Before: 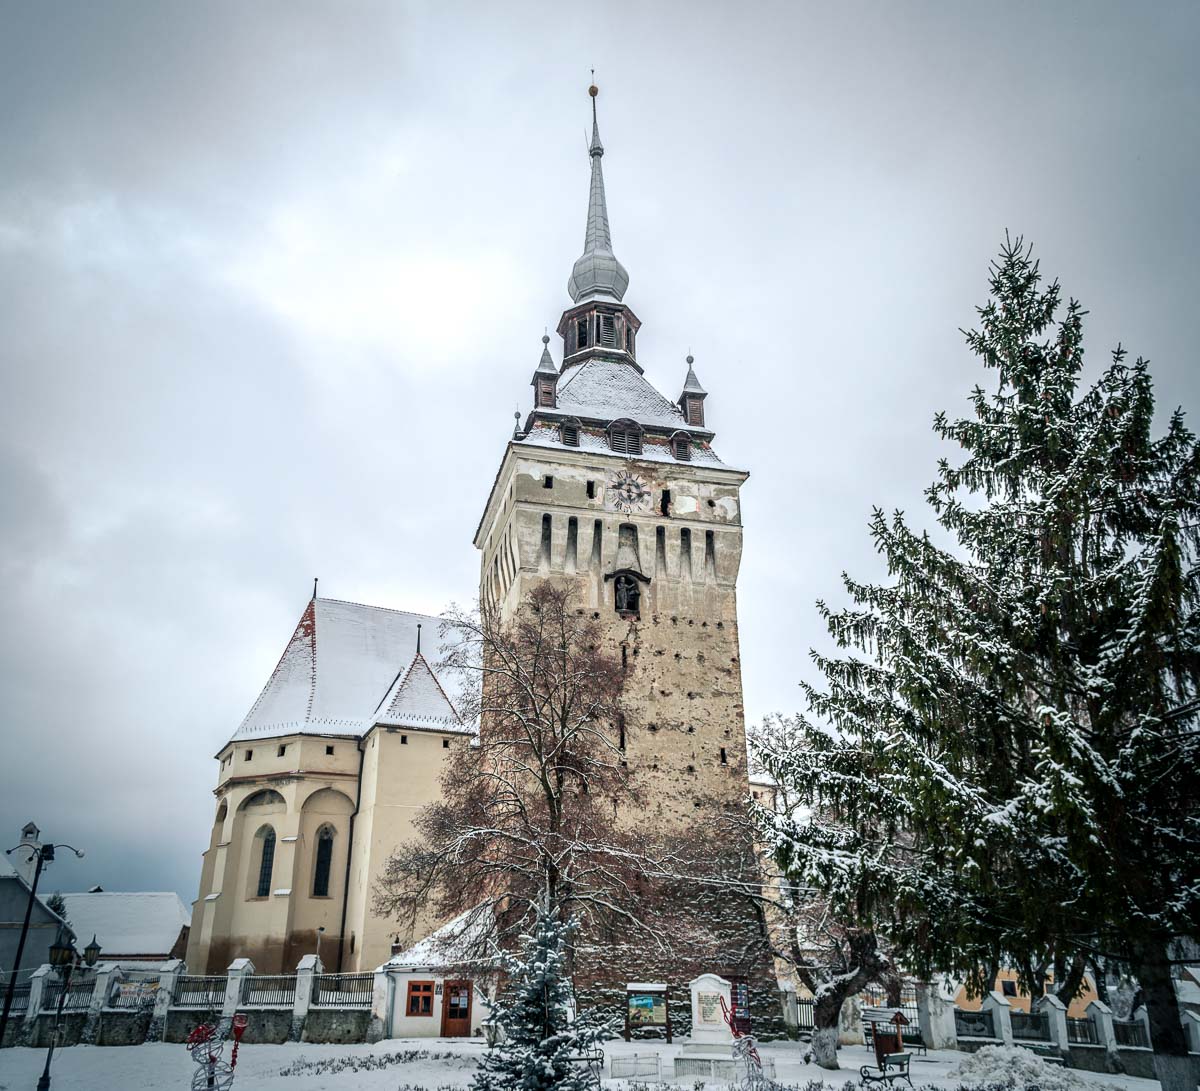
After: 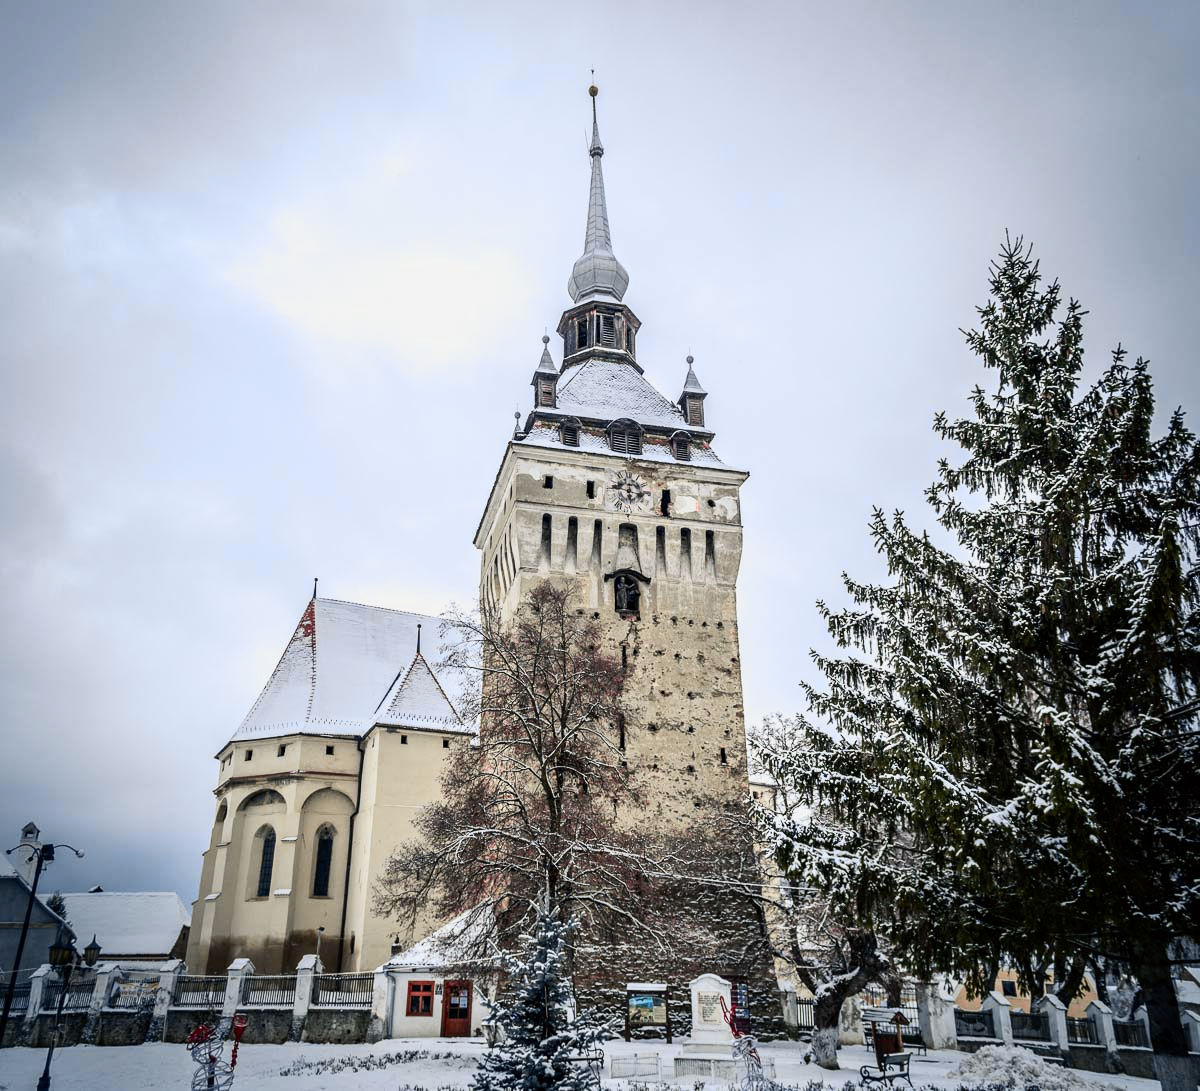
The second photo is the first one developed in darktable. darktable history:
tone curve: curves: ch0 [(0, 0) (0.087, 0.054) (0.281, 0.245) (0.506, 0.526) (0.8, 0.824) (0.994, 0.955)]; ch1 [(0, 0) (0.27, 0.195) (0.406, 0.435) (0.452, 0.474) (0.495, 0.5) (0.514, 0.508) (0.563, 0.584) (0.654, 0.689) (1, 1)]; ch2 [(0, 0) (0.269, 0.299) (0.459, 0.441) (0.498, 0.499) (0.523, 0.52) (0.551, 0.549) (0.633, 0.625) (0.659, 0.681) (0.718, 0.764) (1, 1)], color space Lab, independent channels, preserve colors none
tone equalizer: on, module defaults
